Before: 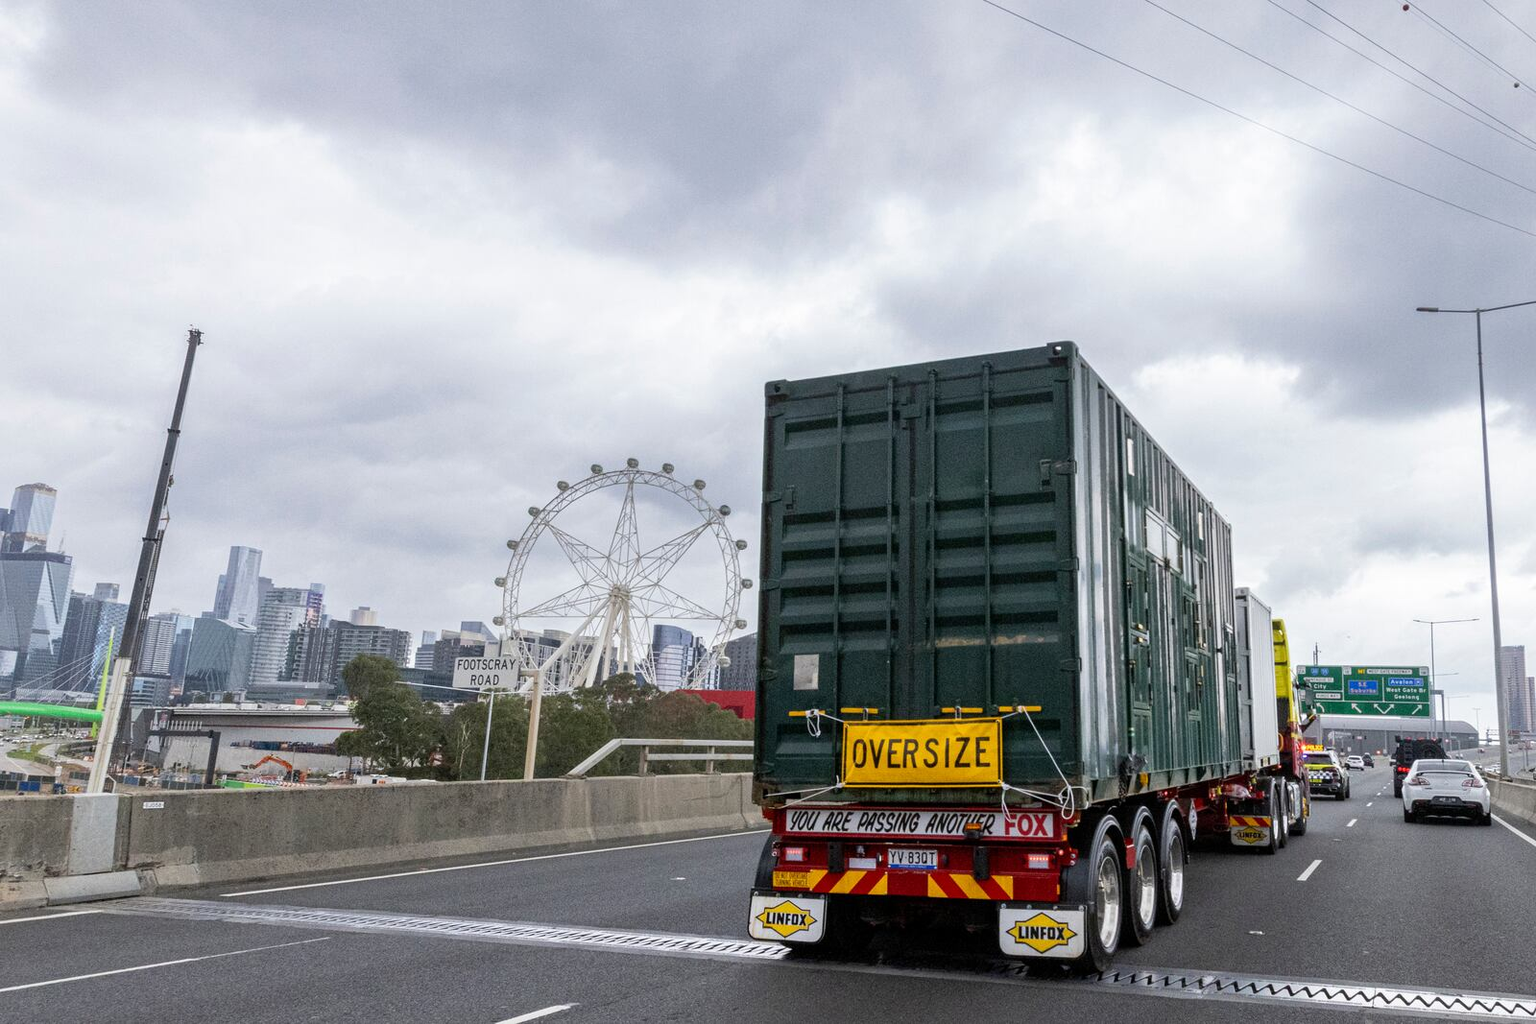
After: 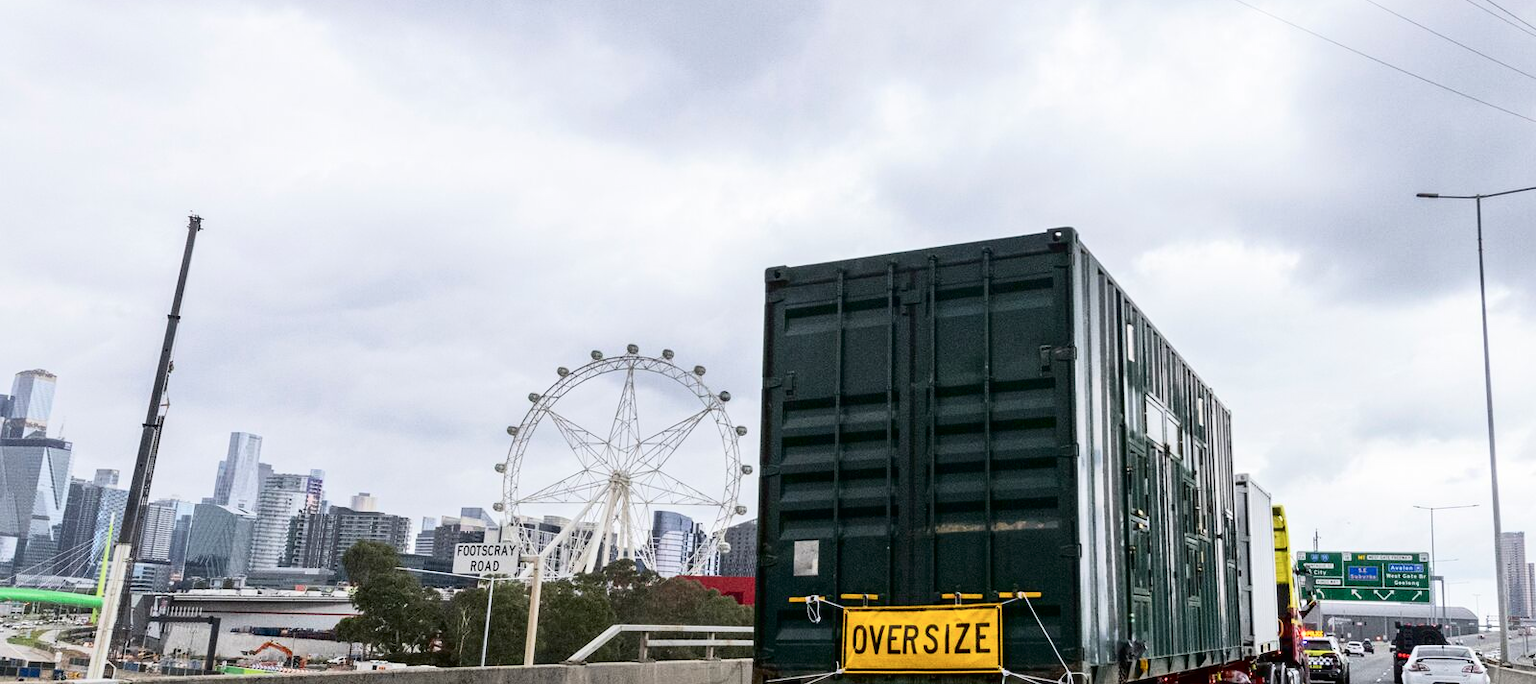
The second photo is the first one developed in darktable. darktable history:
tone curve: curves: ch0 [(0, 0) (0.003, 0.008) (0.011, 0.008) (0.025, 0.011) (0.044, 0.017) (0.069, 0.029) (0.1, 0.045) (0.136, 0.067) (0.177, 0.103) (0.224, 0.151) (0.277, 0.21) (0.335, 0.285) (0.399, 0.37) (0.468, 0.462) (0.543, 0.568) (0.623, 0.679) (0.709, 0.79) (0.801, 0.876) (0.898, 0.936) (1, 1)], color space Lab, independent channels, preserve colors none
crop: top 11.172%, bottom 21.988%
